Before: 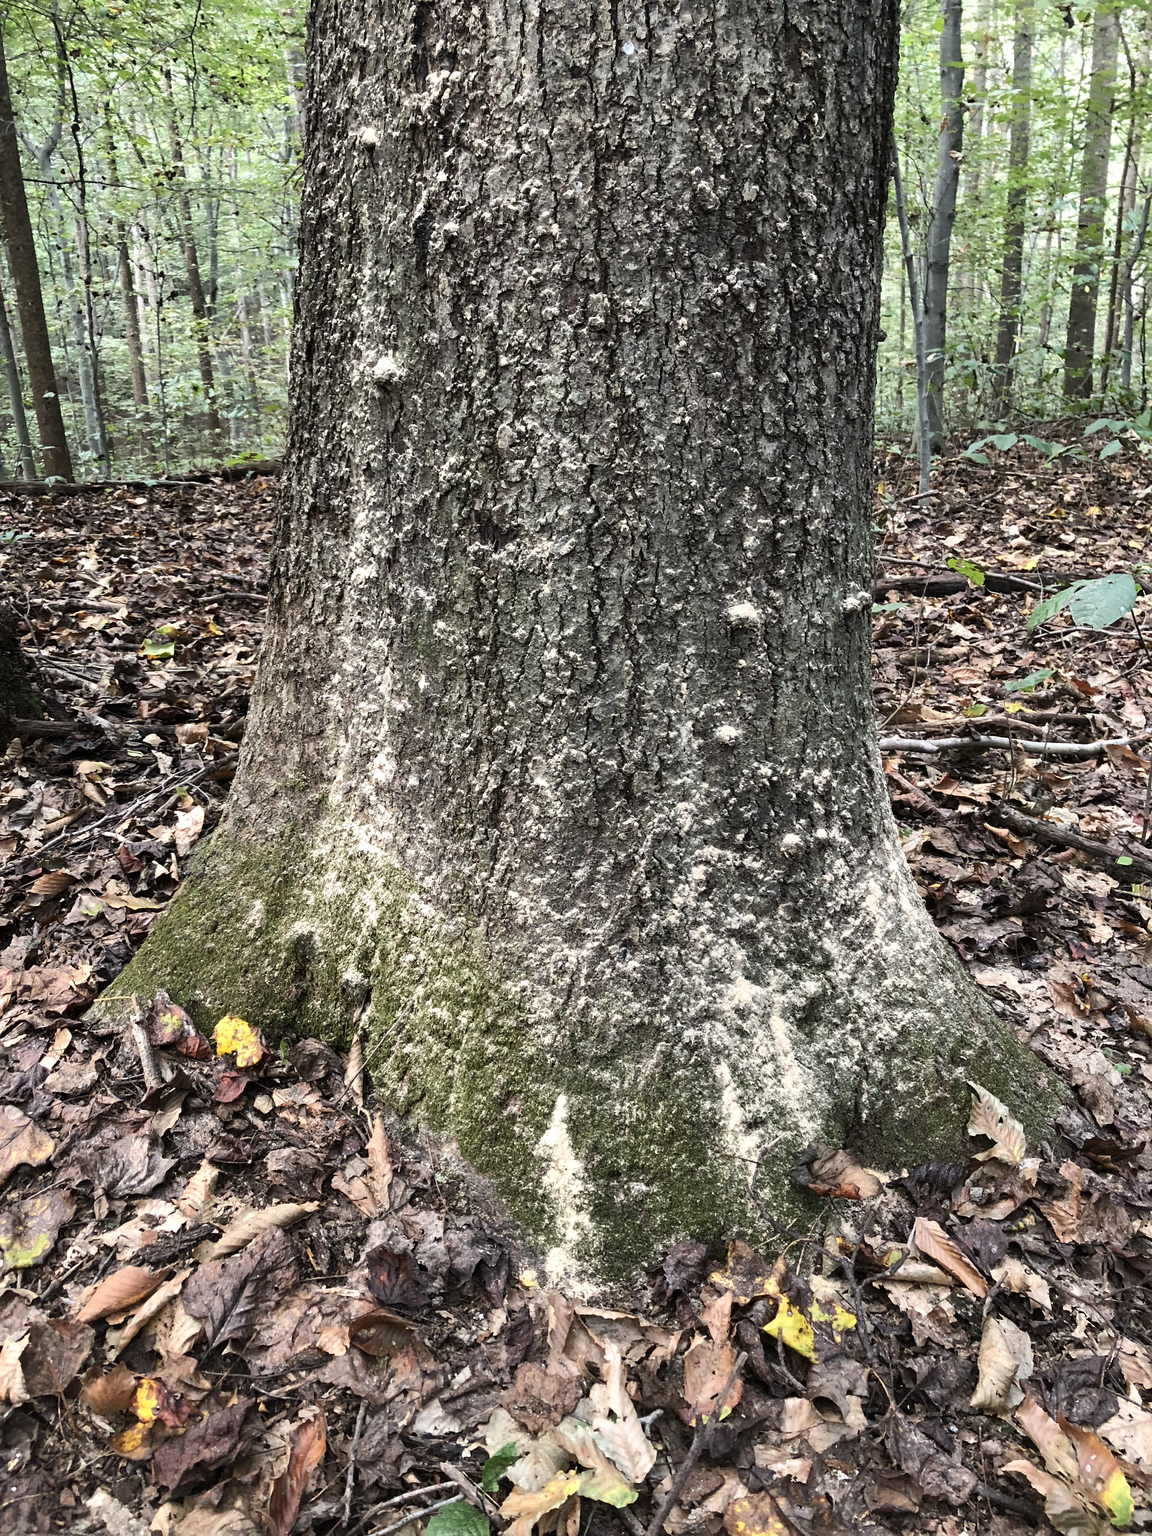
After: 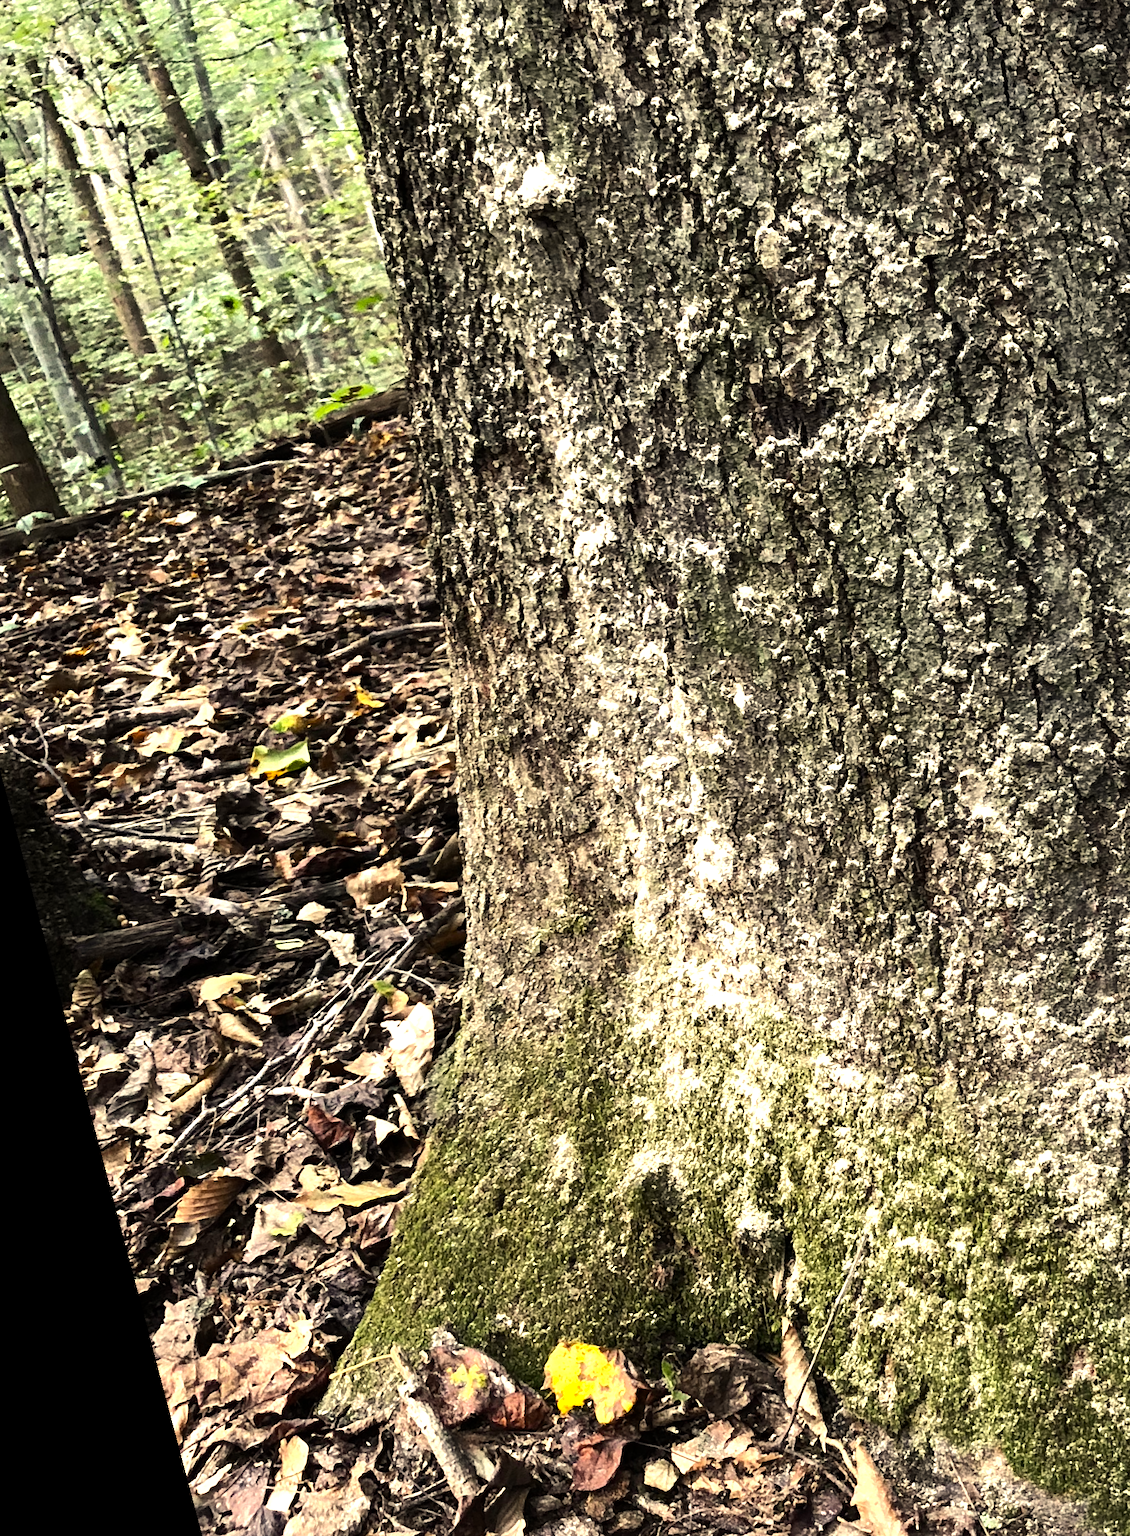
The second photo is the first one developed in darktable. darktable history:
crop: left 0.587%, right 45.588%, bottom 0.086%
tone equalizer: -8 EV -0.75 EV, -7 EV -0.7 EV, -6 EV -0.6 EV, -5 EV -0.4 EV, -3 EV 0.4 EV, -2 EV 0.6 EV, -1 EV 0.7 EV, +0 EV 0.75 EV, edges refinement/feathering 500, mask exposure compensation -1.57 EV, preserve details no
rotate and perspective: rotation -14.8°, crop left 0.1, crop right 0.903, crop top 0.25, crop bottom 0.748
color correction: highlights a* 1.39, highlights b* 17.83
